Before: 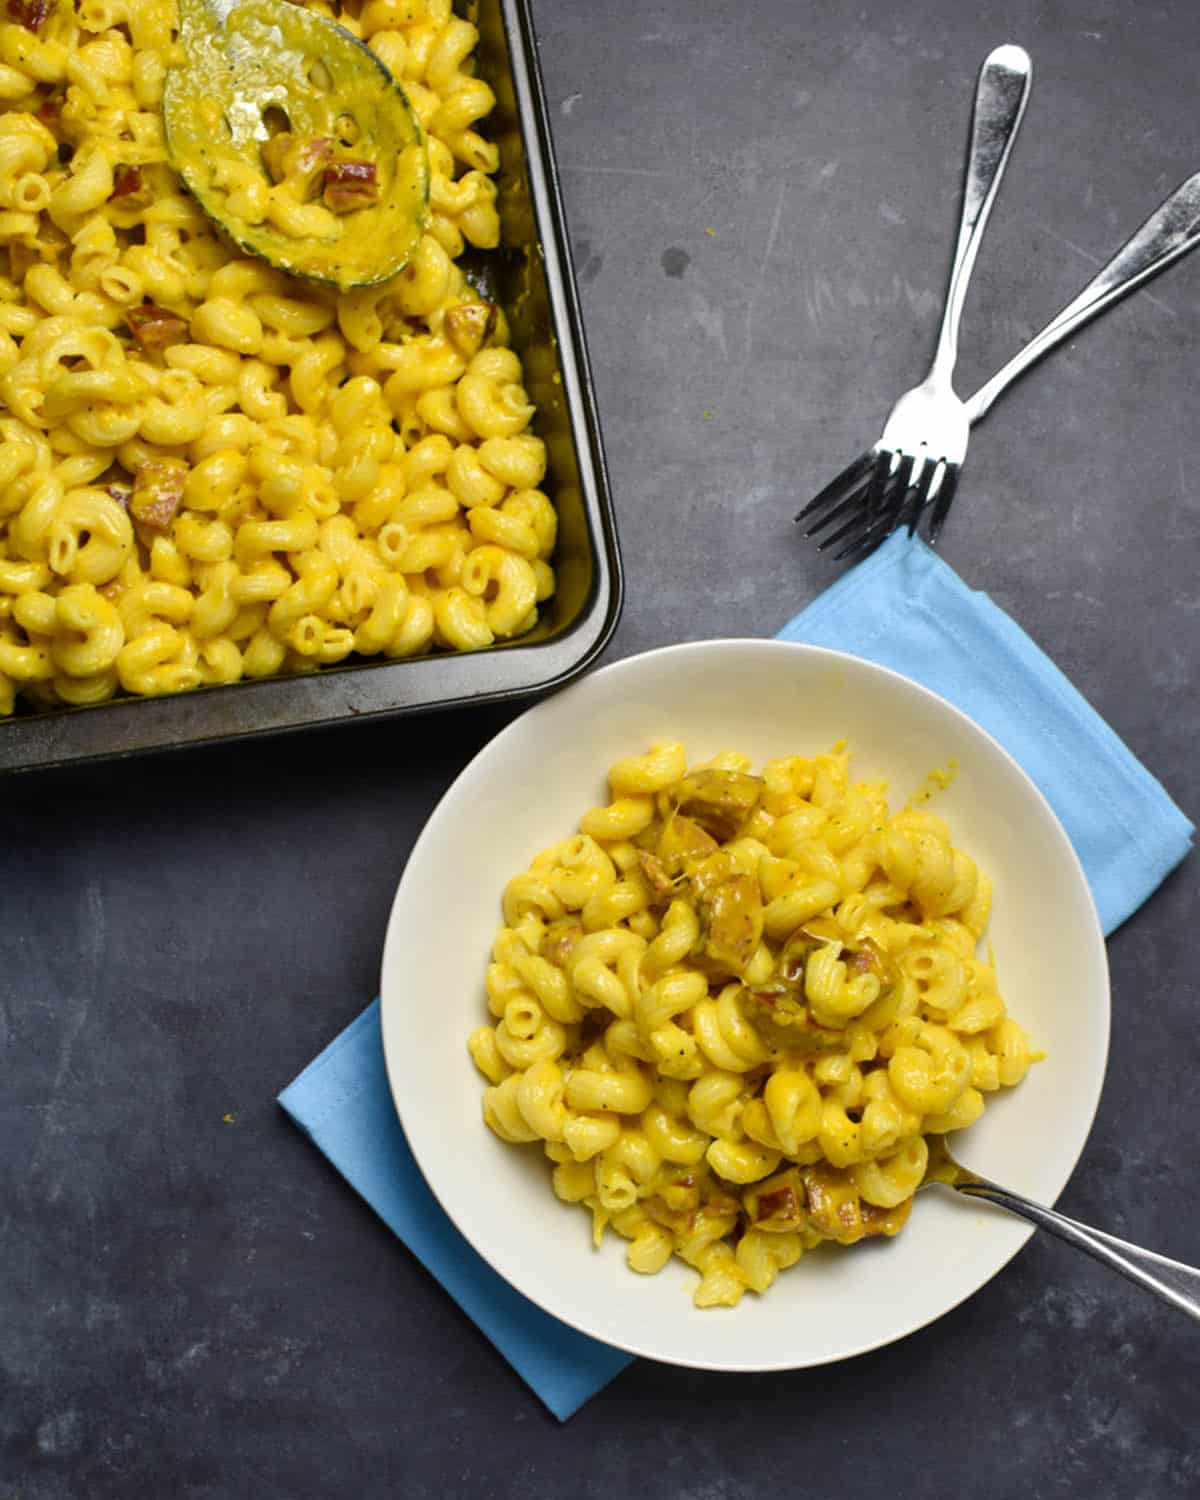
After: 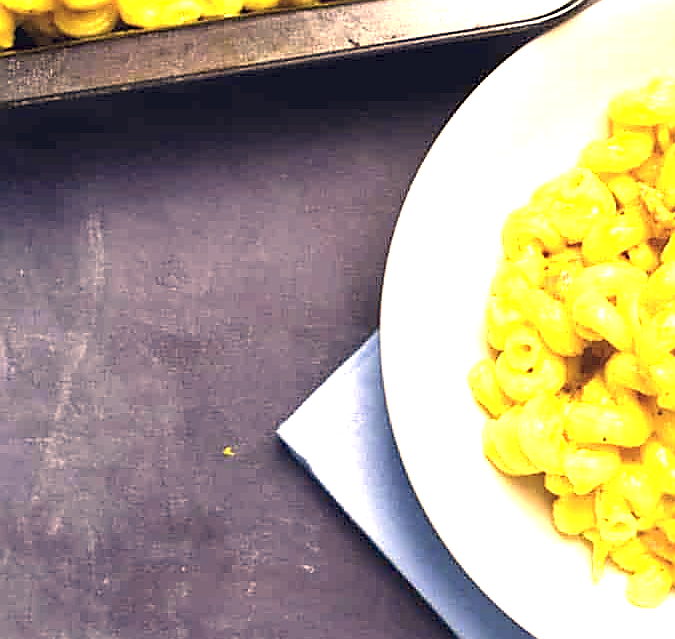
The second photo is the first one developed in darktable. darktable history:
exposure: exposure 1.99 EV, compensate exposure bias true, compensate highlight preservation false
color correction: highlights a* 20.17, highlights b* 27.83, shadows a* 3.29, shadows b* -17.89, saturation 0.753
sharpen: radius 1.371, amount 1.264, threshold 0.761
crop: top 44.496%, right 43.684%, bottom 12.859%
